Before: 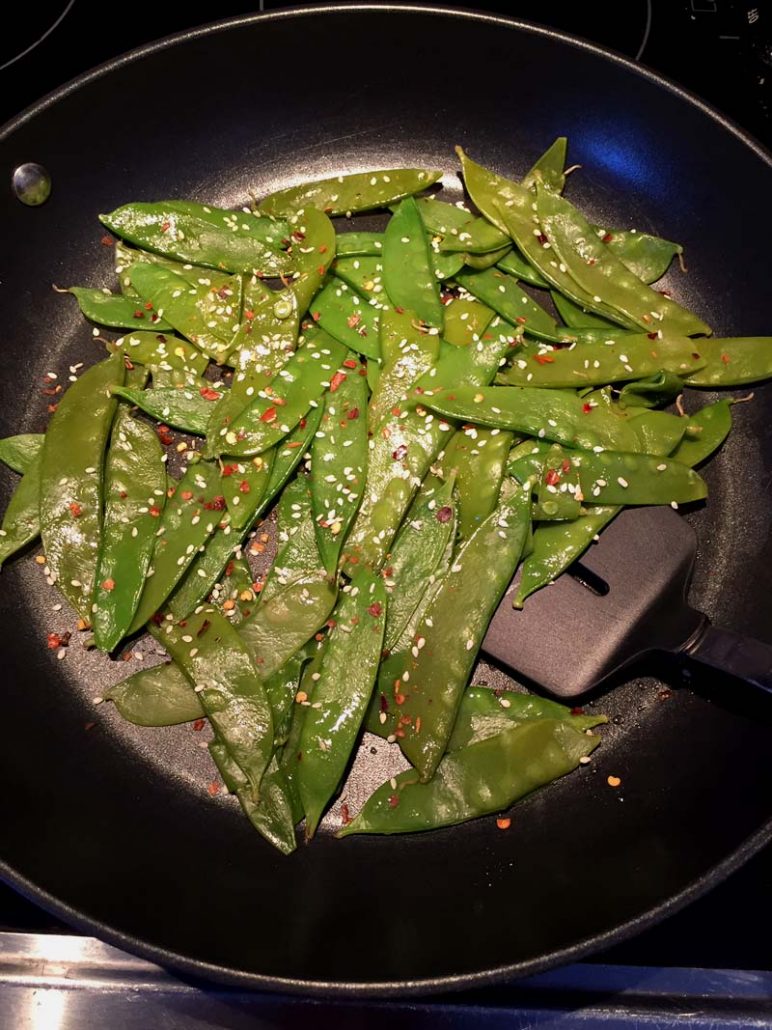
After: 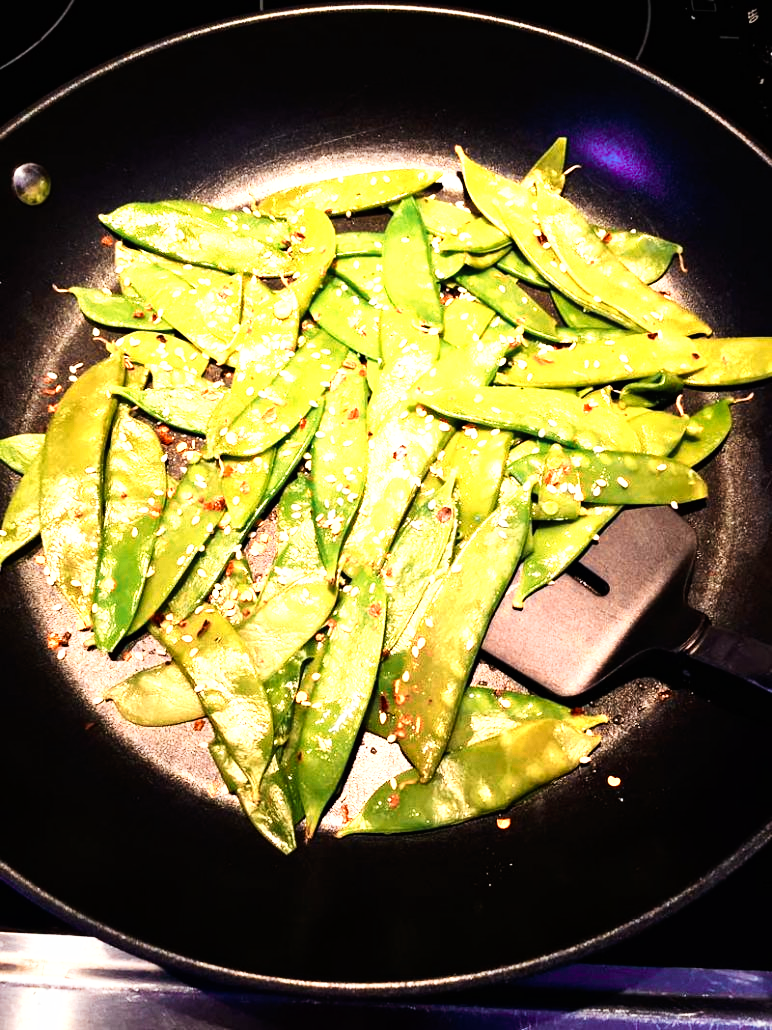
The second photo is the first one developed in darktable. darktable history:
base curve: curves: ch0 [(0, 0) (0.007, 0.004) (0.027, 0.03) (0.046, 0.07) (0.207, 0.54) (0.442, 0.872) (0.673, 0.972) (1, 1)], preserve colors none
color zones: curves: ch0 [(0.018, 0.548) (0.197, 0.654) (0.425, 0.447) (0.605, 0.658) (0.732, 0.579)]; ch1 [(0.105, 0.531) (0.224, 0.531) (0.386, 0.39) (0.618, 0.456) (0.732, 0.456) (0.956, 0.421)]; ch2 [(0.039, 0.583) (0.215, 0.465) (0.399, 0.544) (0.465, 0.548) (0.614, 0.447) (0.724, 0.43) (0.882, 0.623) (0.956, 0.632)], mix 18.53%
contrast brightness saturation: contrast 0.042, saturation 0.065
